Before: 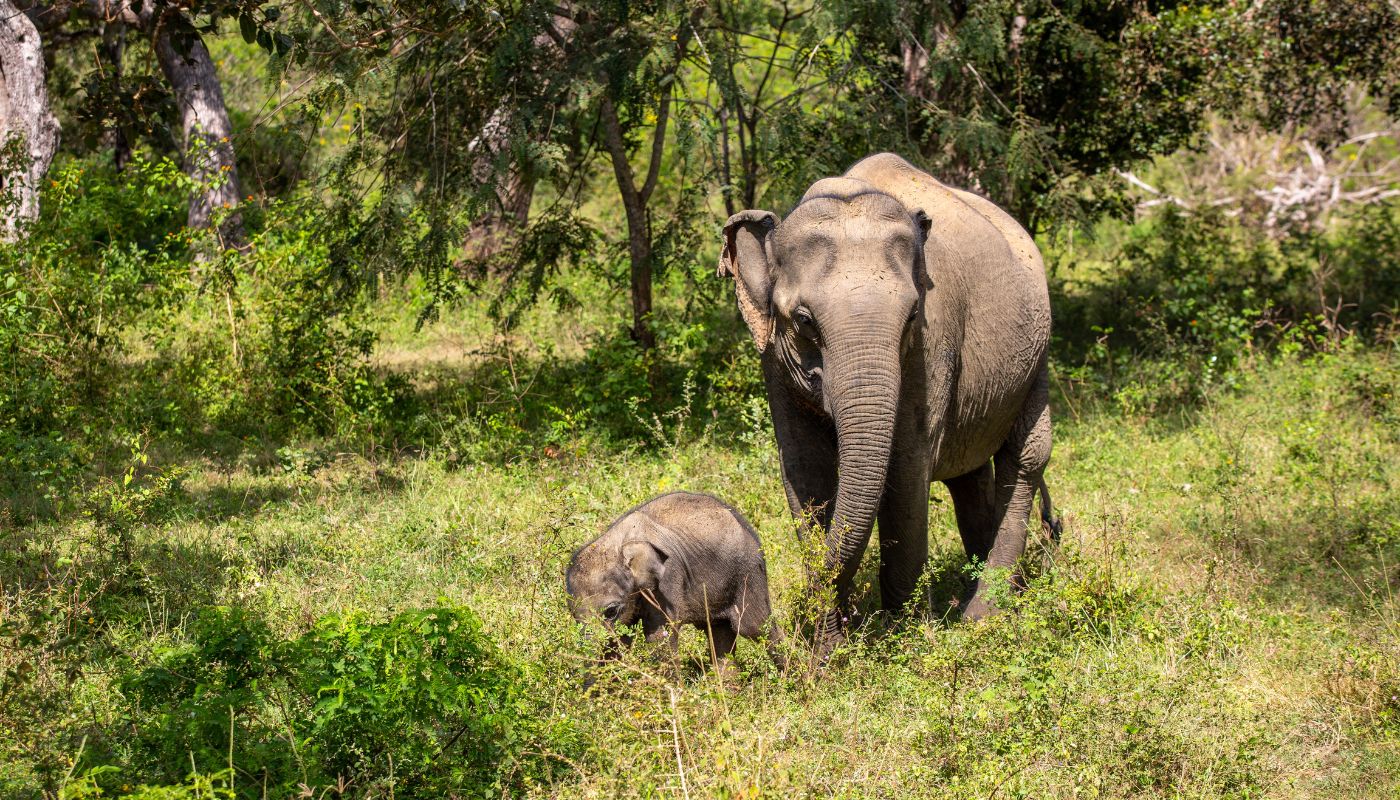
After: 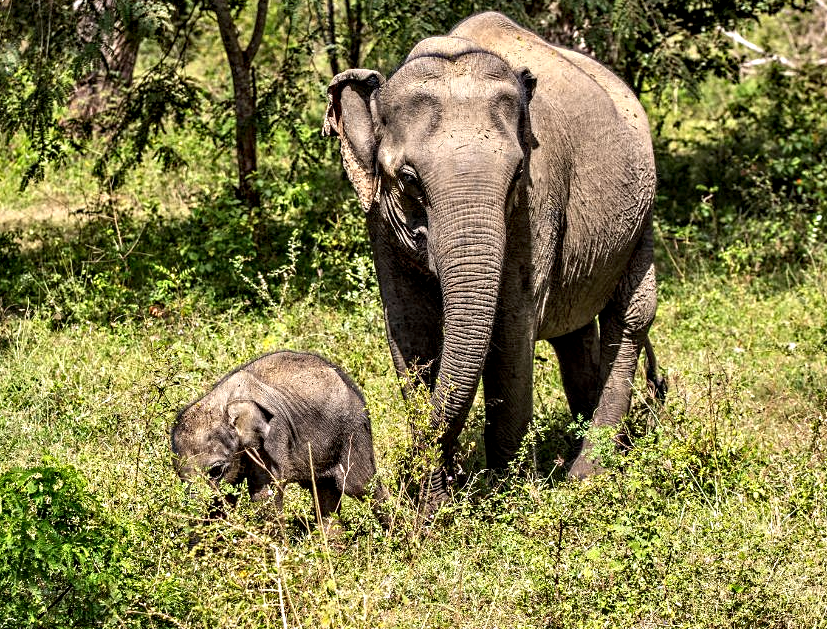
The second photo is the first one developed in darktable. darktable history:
crop and rotate: left 28.256%, top 17.734%, right 12.656%, bottom 3.573%
contrast equalizer: octaves 7, y [[0.5, 0.542, 0.583, 0.625, 0.667, 0.708], [0.5 ×6], [0.5 ×6], [0 ×6], [0 ×6]]
